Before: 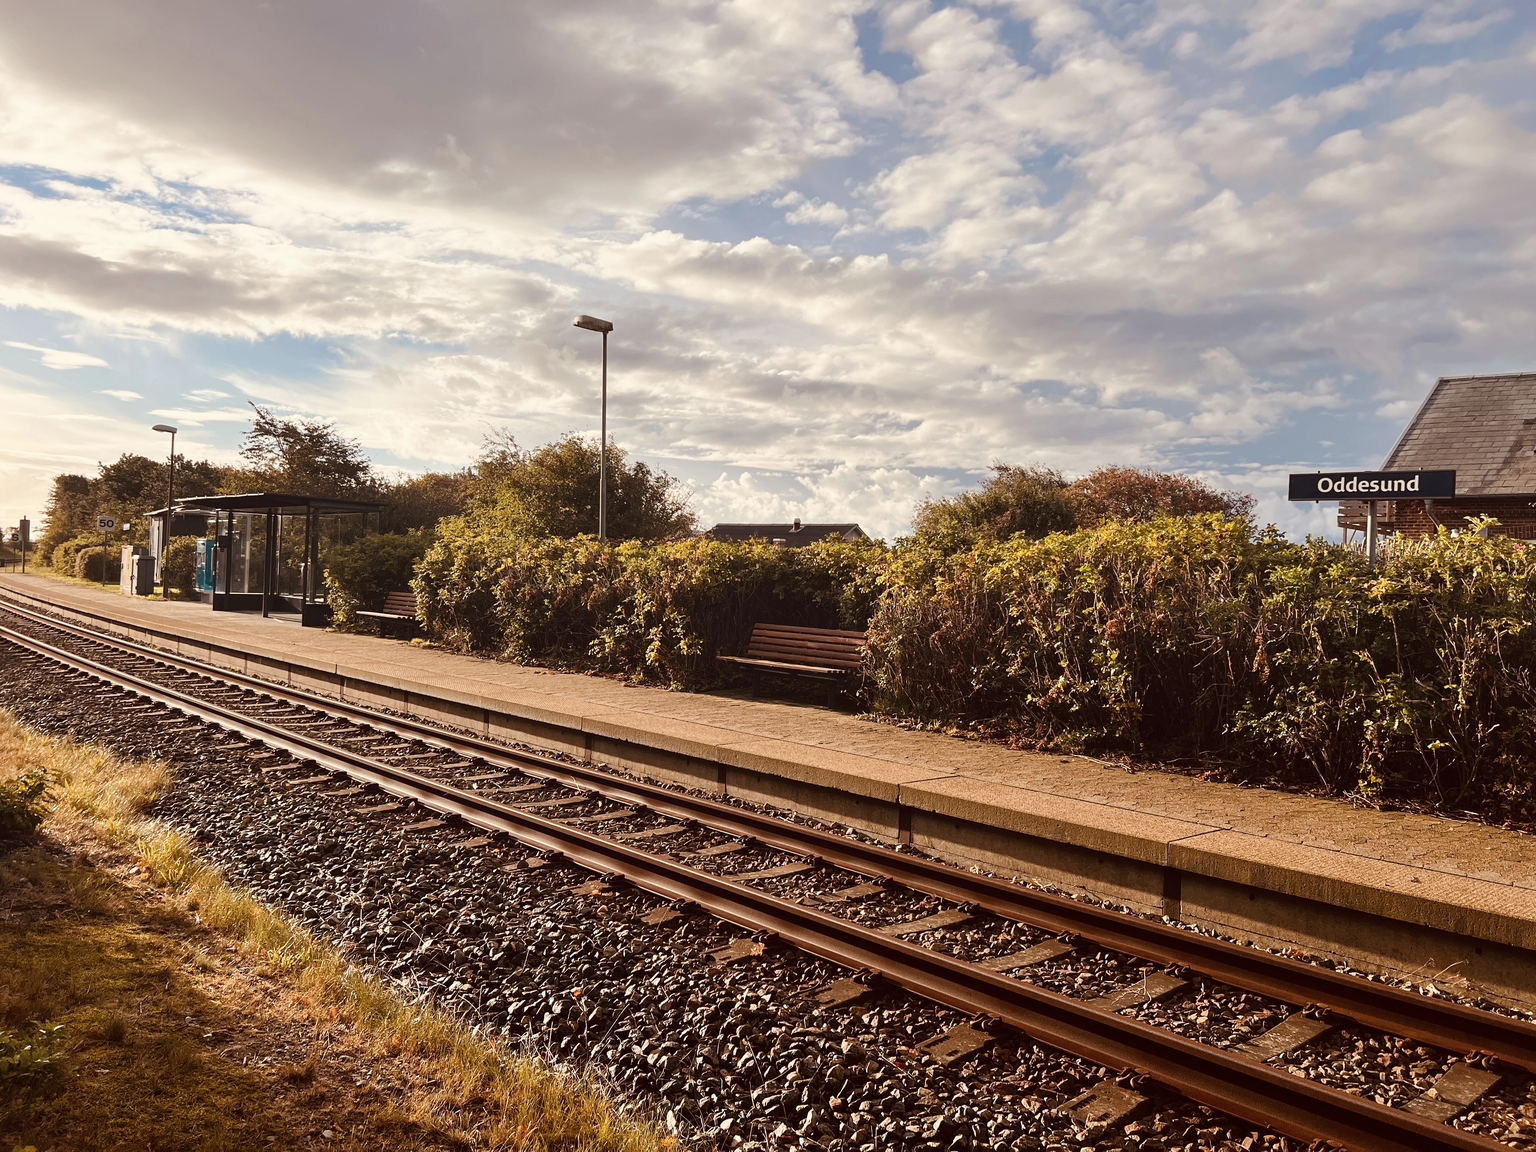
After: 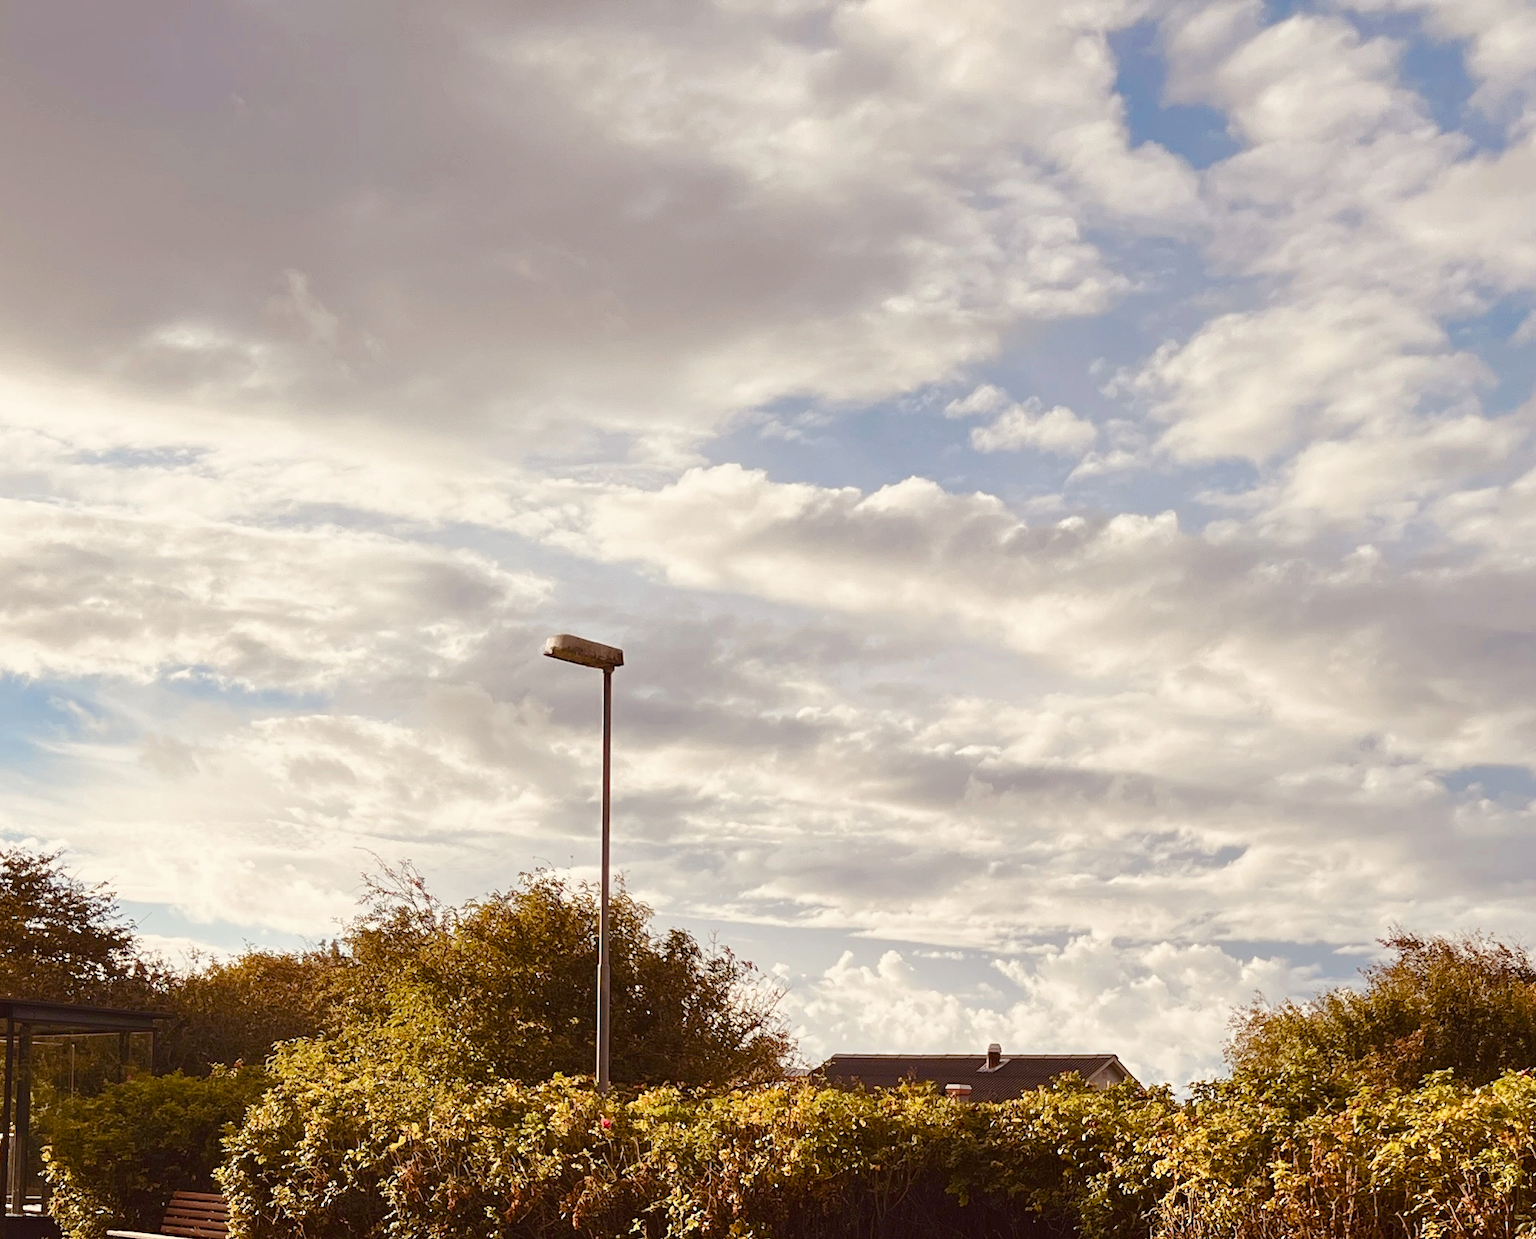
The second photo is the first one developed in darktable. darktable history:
crop: left 19.744%, right 30.566%, bottom 46.528%
color balance rgb: linear chroma grading › global chroma 25.532%, perceptual saturation grading › global saturation 25.466%, perceptual saturation grading › highlights -50.412%, perceptual saturation grading › shadows 31.199%
exposure: compensate highlight preservation false
